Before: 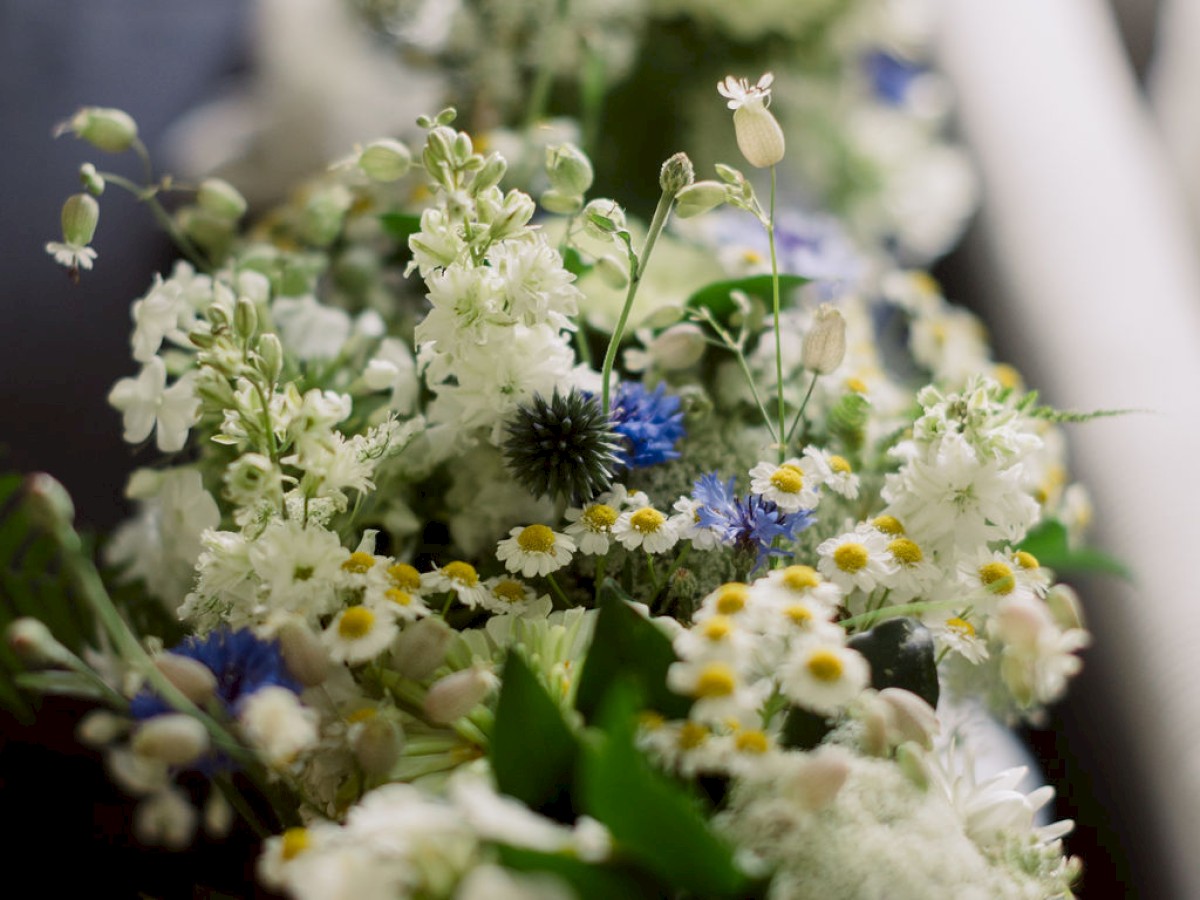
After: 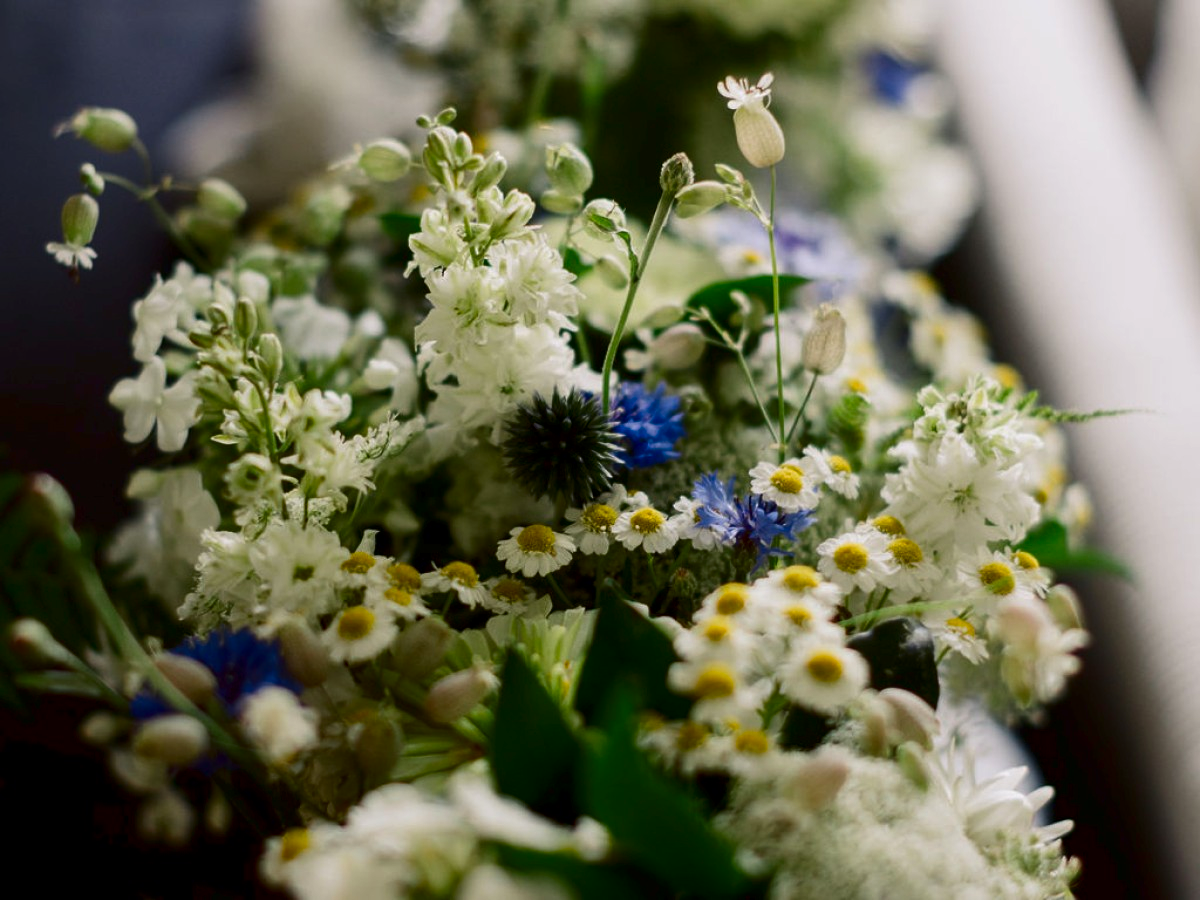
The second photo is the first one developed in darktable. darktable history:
contrast brightness saturation: contrast 0.131, brightness -0.222, saturation 0.141
